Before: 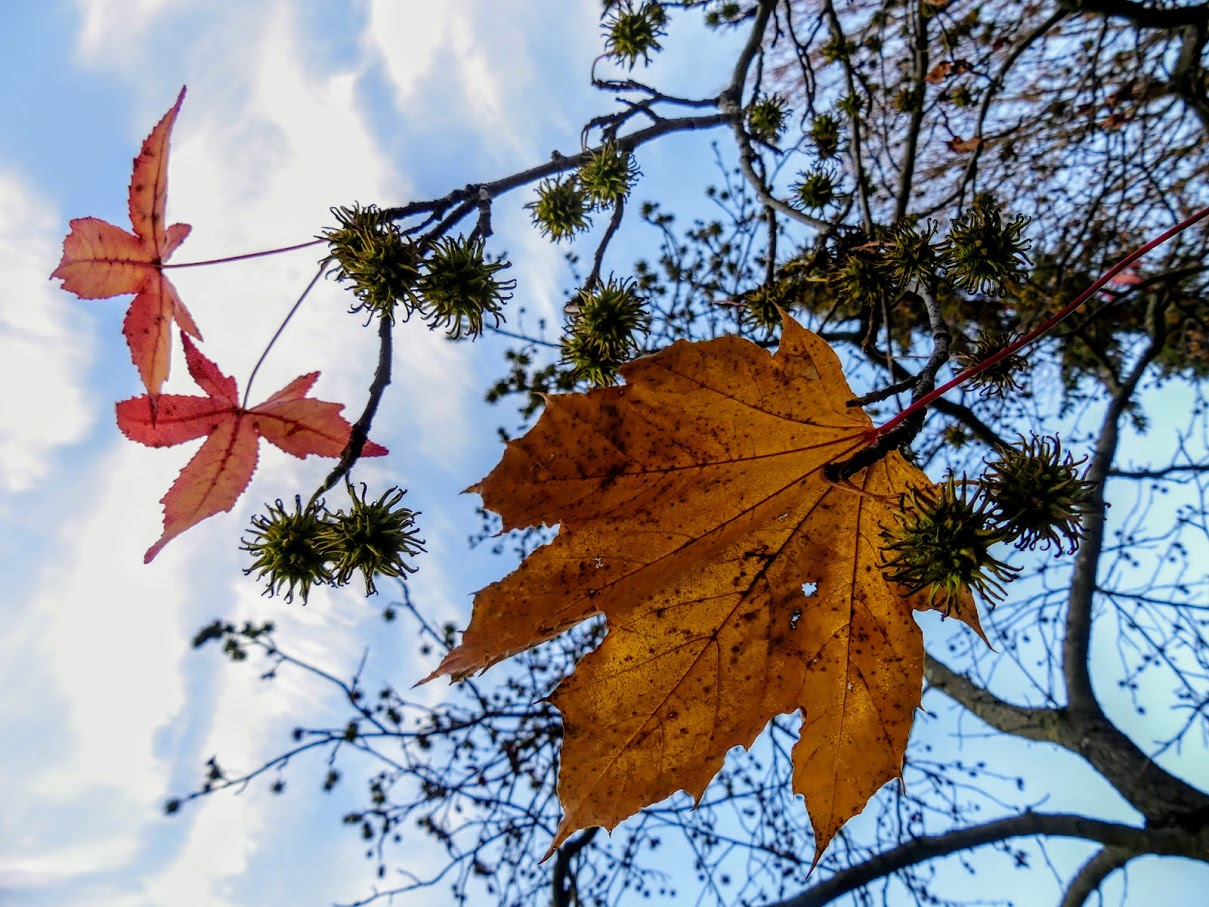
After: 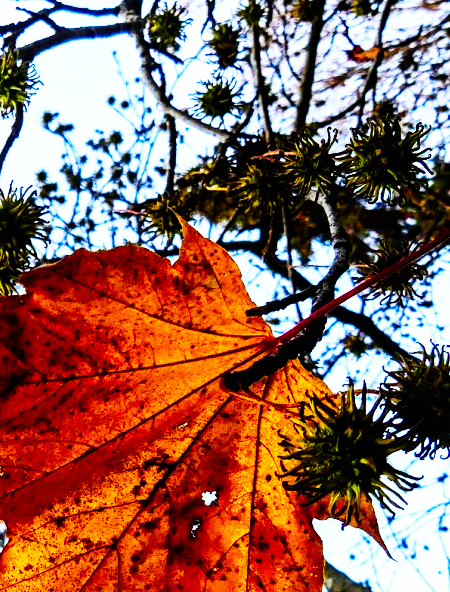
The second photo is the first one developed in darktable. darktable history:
base curve: curves: ch0 [(0, 0) (0.007, 0.004) (0.027, 0.03) (0.046, 0.07) (0.207, 0.54) (0.442, 0.872) (0.673, 0.972) (1, 1)], preserve colors none
contrast brightness saturation: brightness -0.026, saturation 0.338
crop and rotate: left 49.666%, top 10.096%, right 13.088%, bottom 24.58%
tone equalizer: -8 EV -0.738 EV, -7 EV -0.678 EV, -6 EV -0.608 EV, -5 EV -0.384 EV, -3 EV 0.387 EV, -2 EV 0.6 EV, -1 EV 0.675 EV, +0 EV 0.774 EV, edges refinement/feathering 500, mask exposure compensation -1.57 EV, preserve details no
